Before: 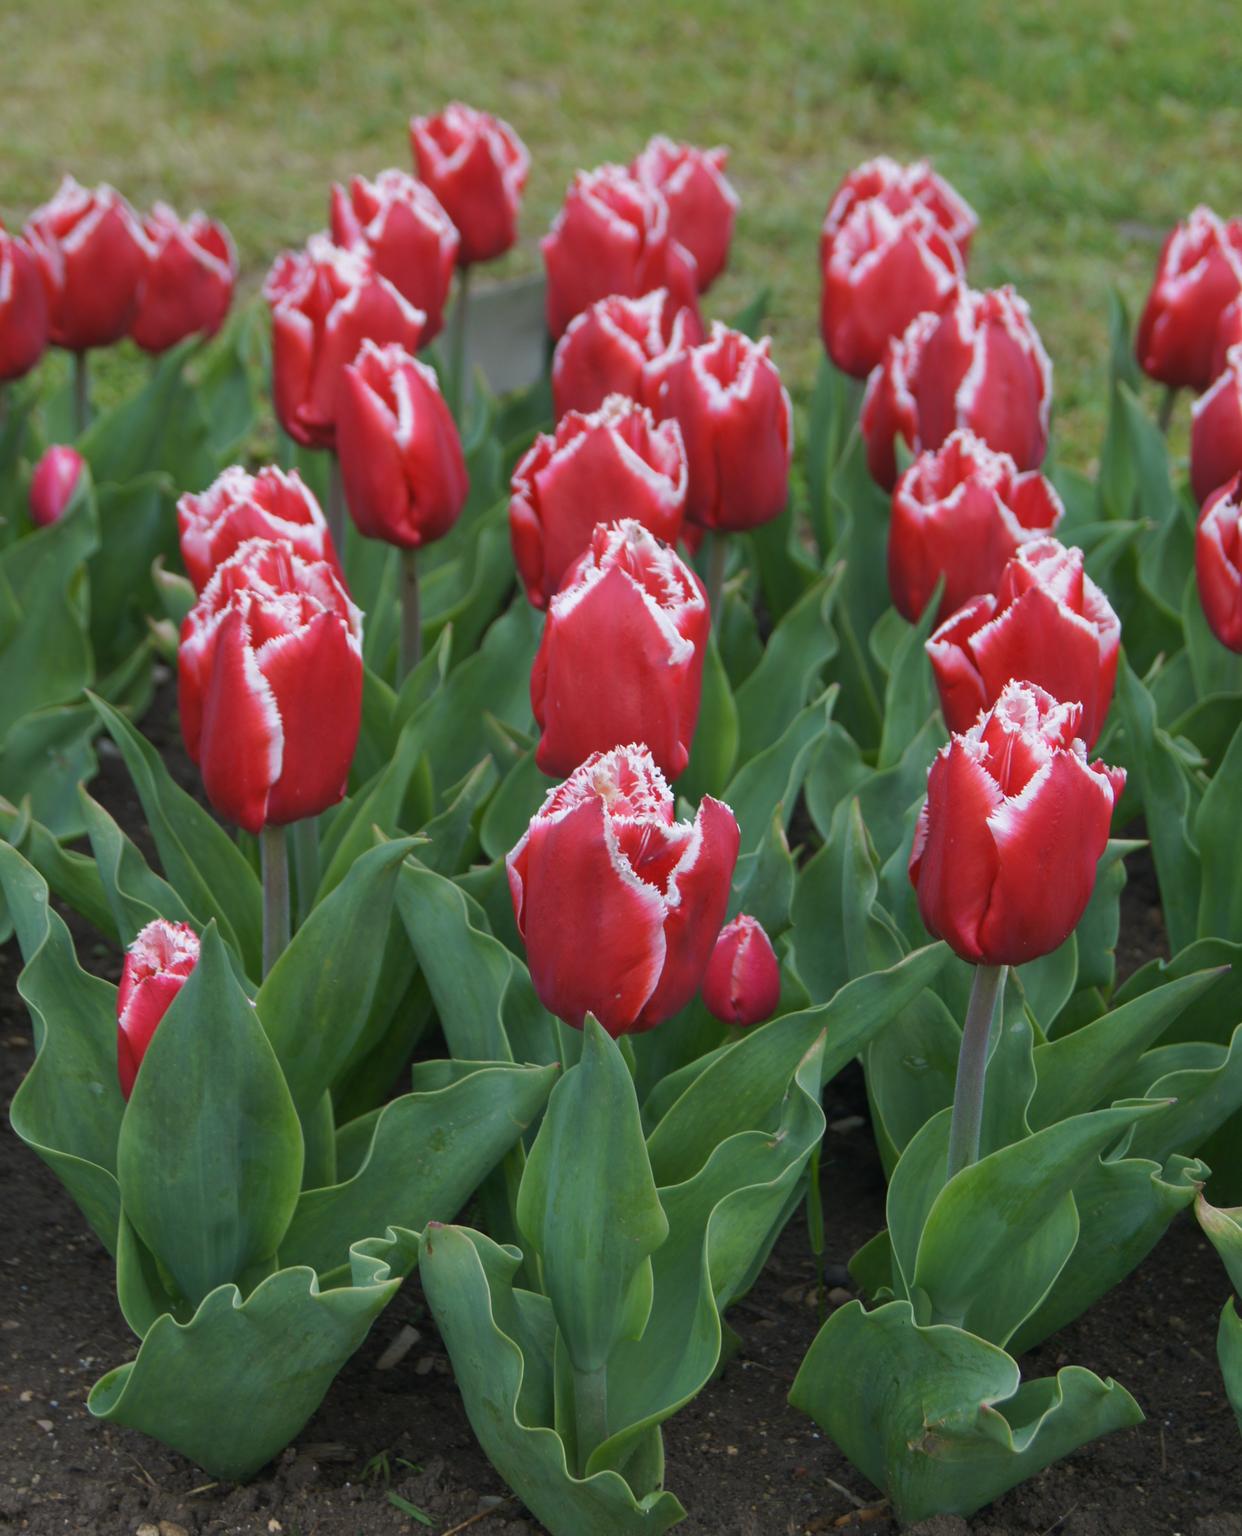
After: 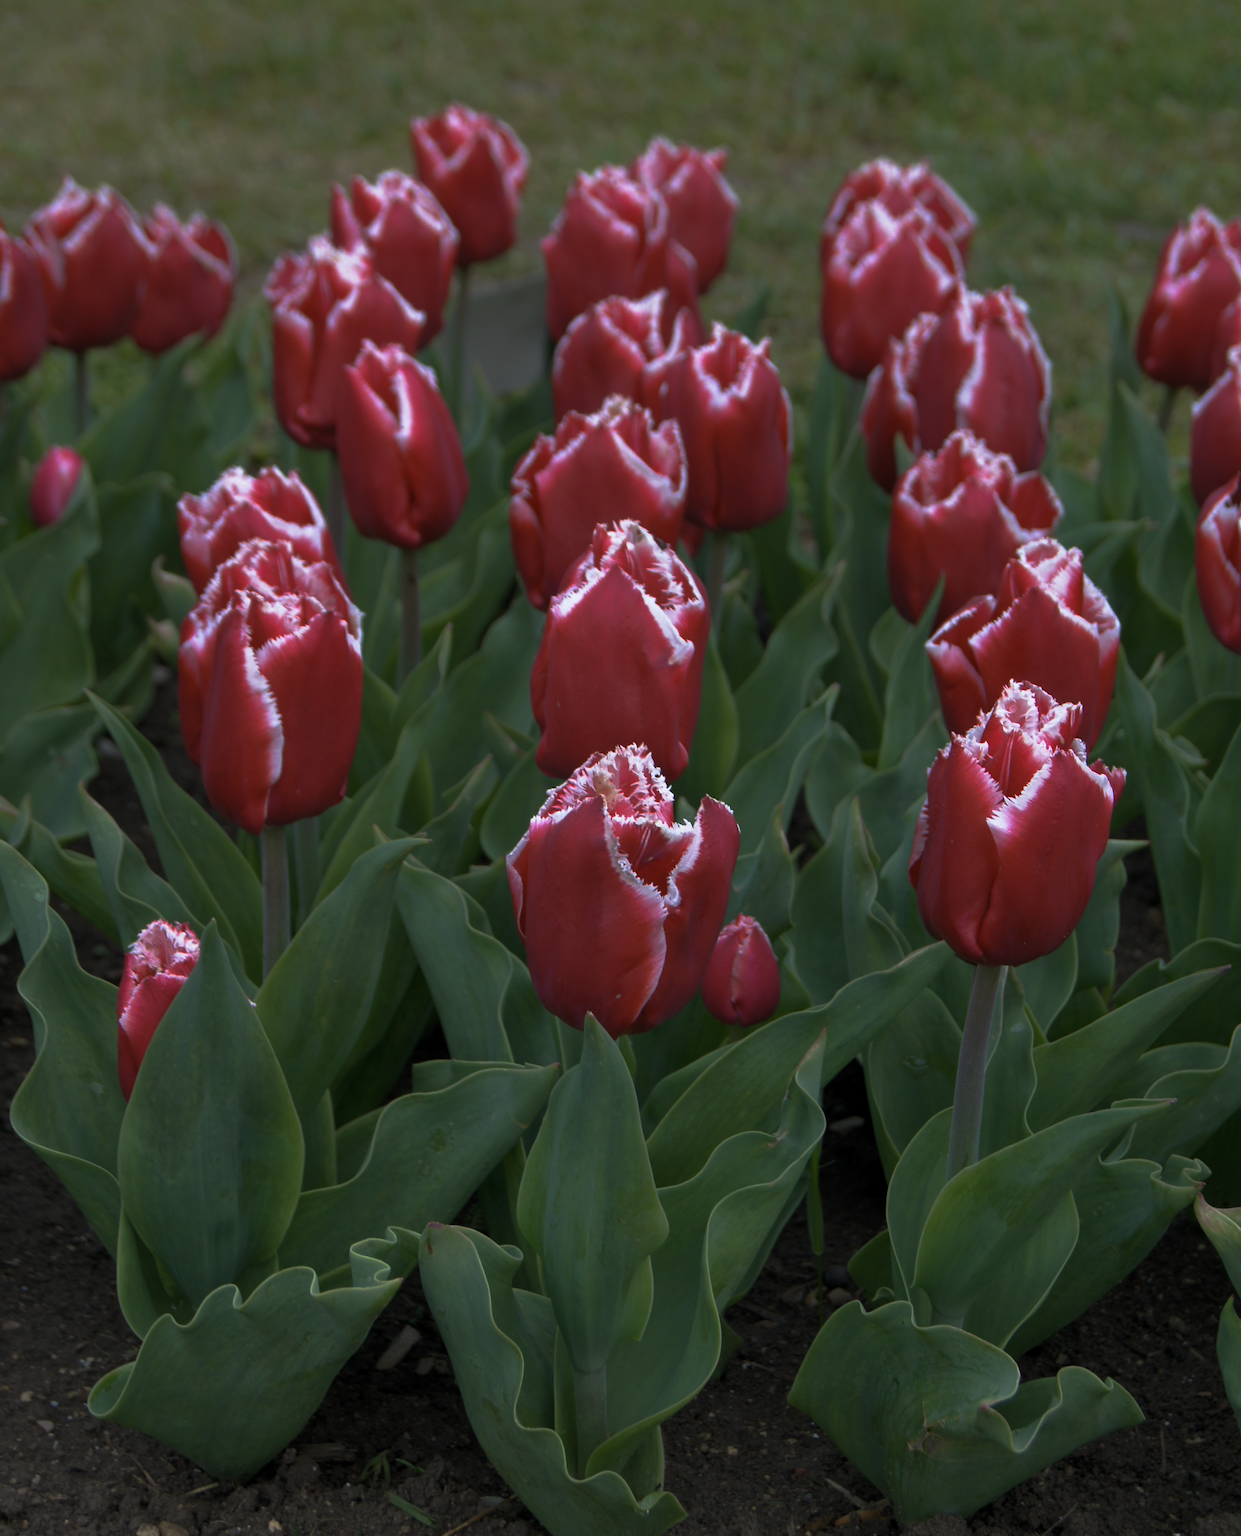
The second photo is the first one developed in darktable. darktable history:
base curve: curves: ch0 [(0, 0) (0.564, 0.291) (0.802, 0.731) (1, 1)], preserve colors none
shadows and highlights: shadows 18.27, highlights -83.58, soften with gaussian
levels: mode automatic, black 0.098%, levels [0.062, 0.494, 0.925]
